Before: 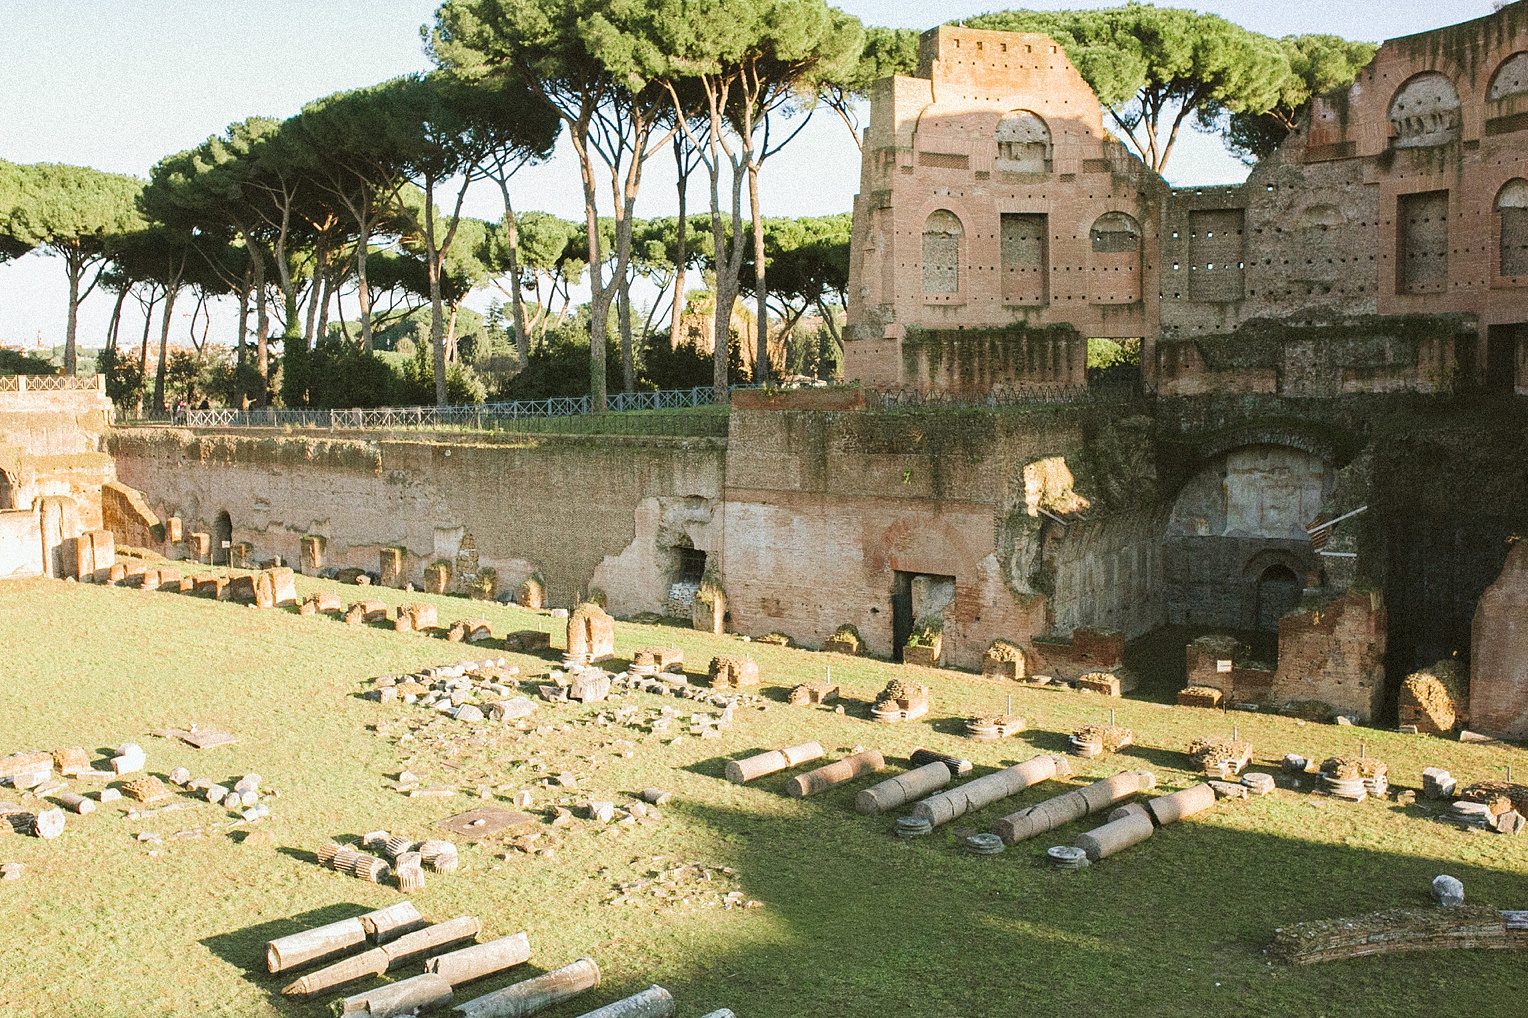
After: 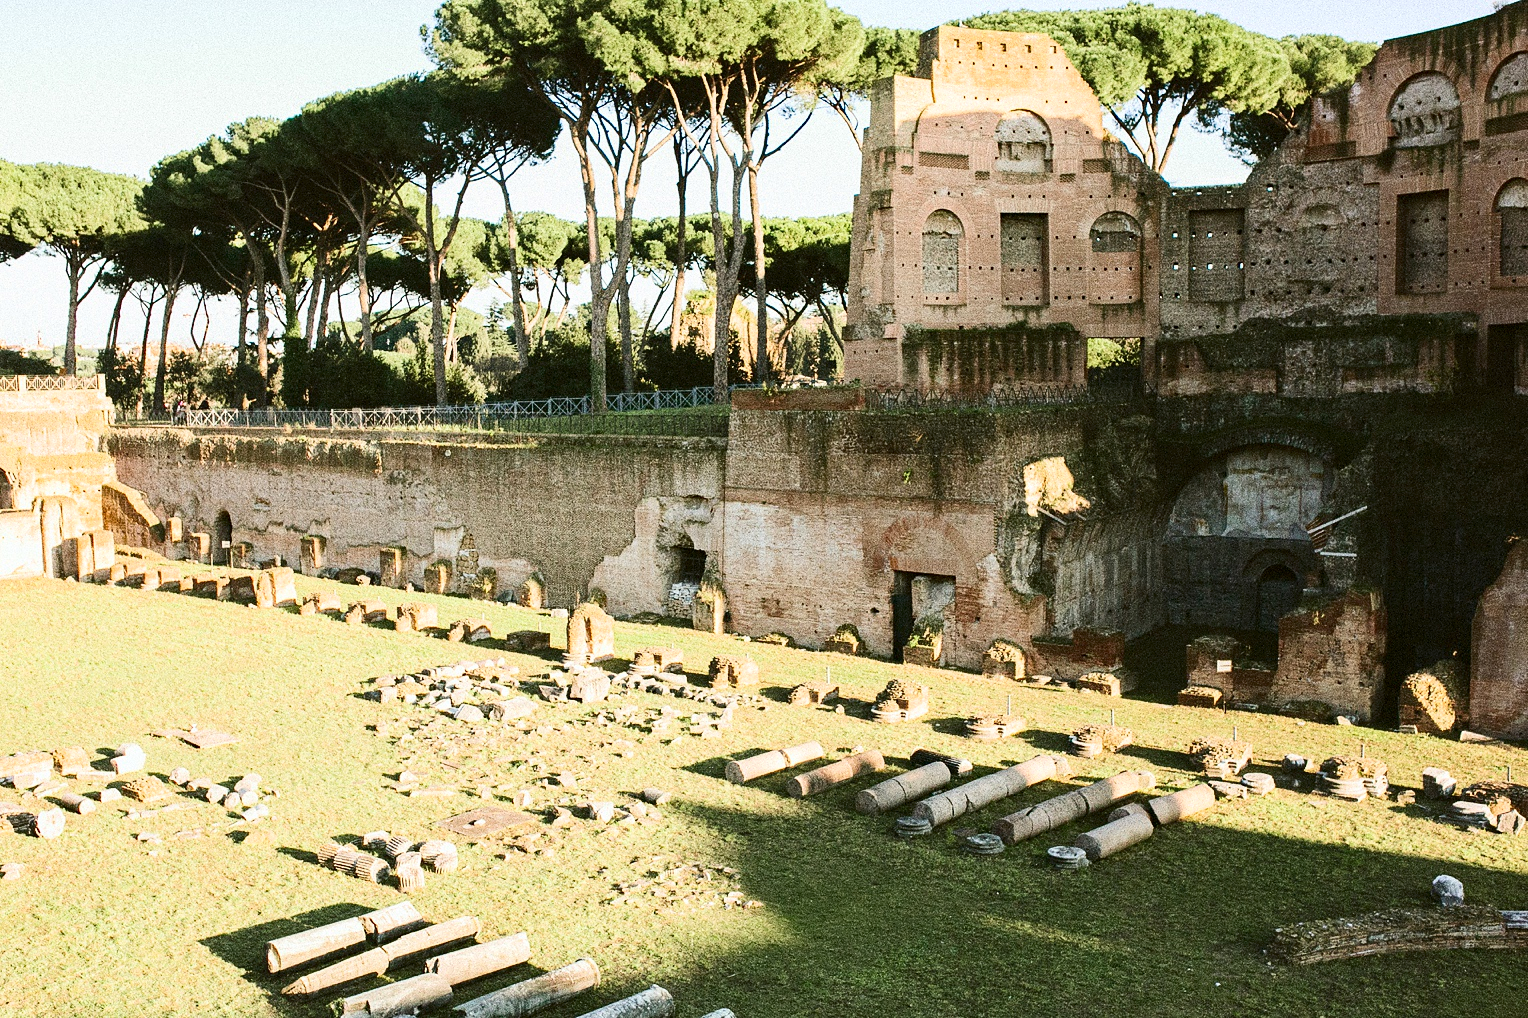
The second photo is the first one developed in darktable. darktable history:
haze removal: compatibility mode true, adaptive false
contrast brightness saturation: contrast 0.28
